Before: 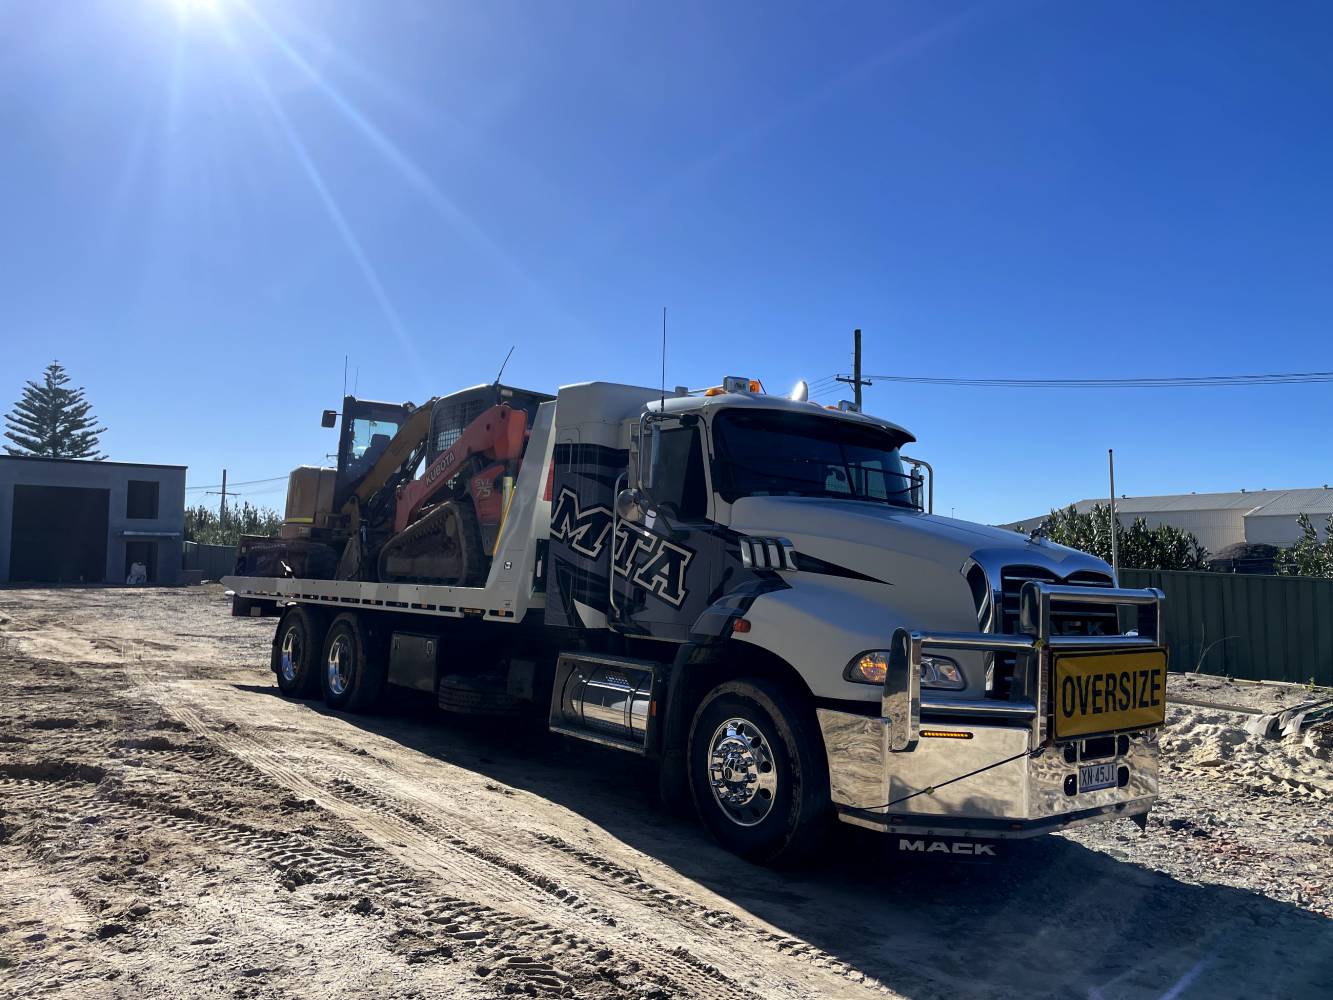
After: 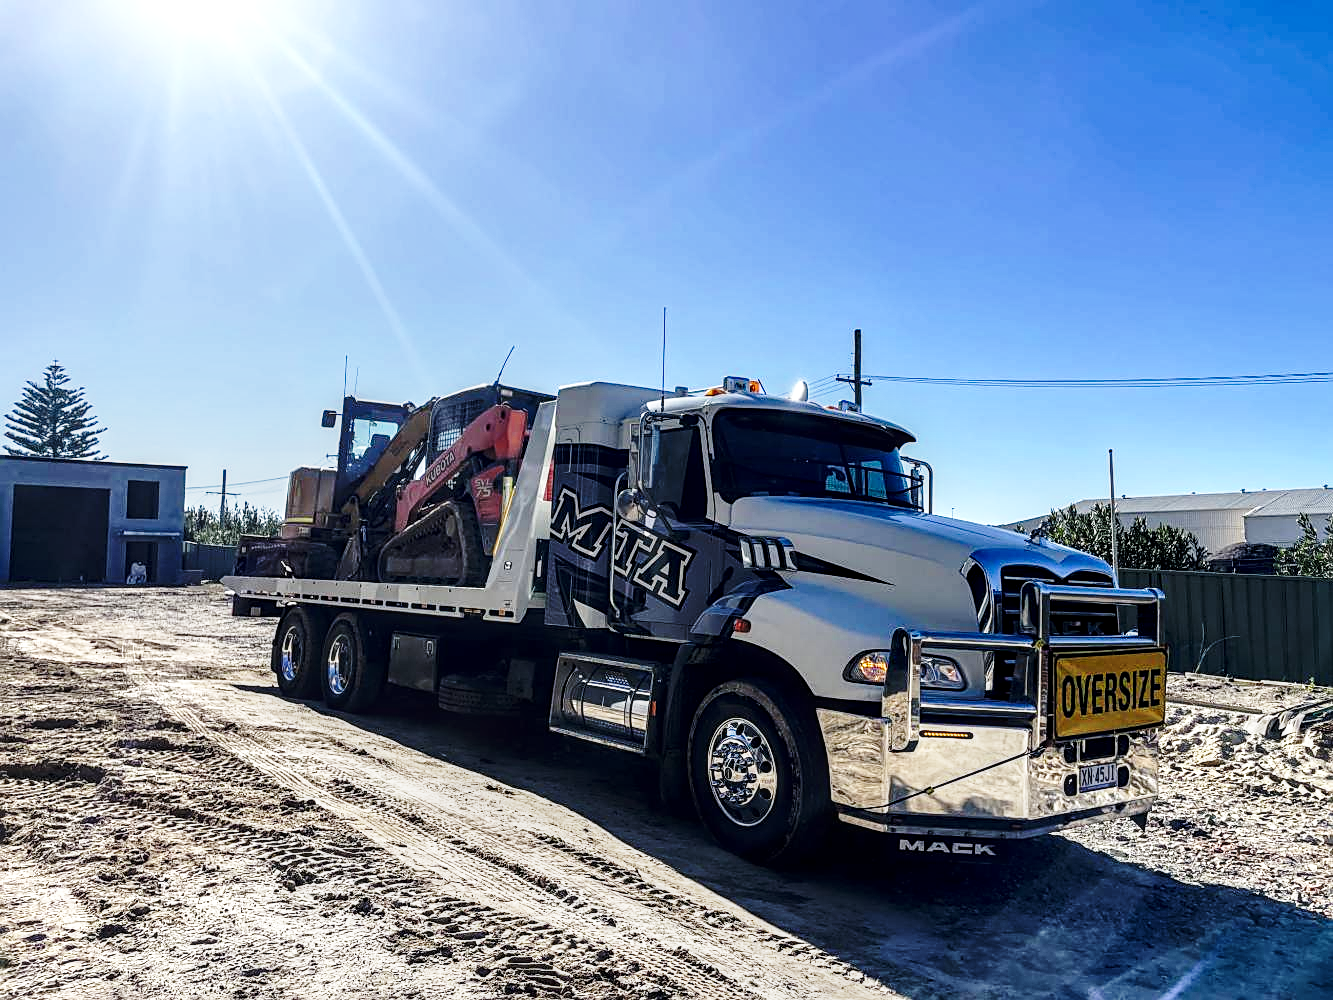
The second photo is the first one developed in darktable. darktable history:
base curve: curves: ch0 [(0, 0) (0.032, 0.037) (0.105, 0.228) (0.435, 0.76) (0.856, 0.983) (1, 1)], preserve colors none
sharpen: on, module defaults
local contrast: highlights 25%, detail 150%
